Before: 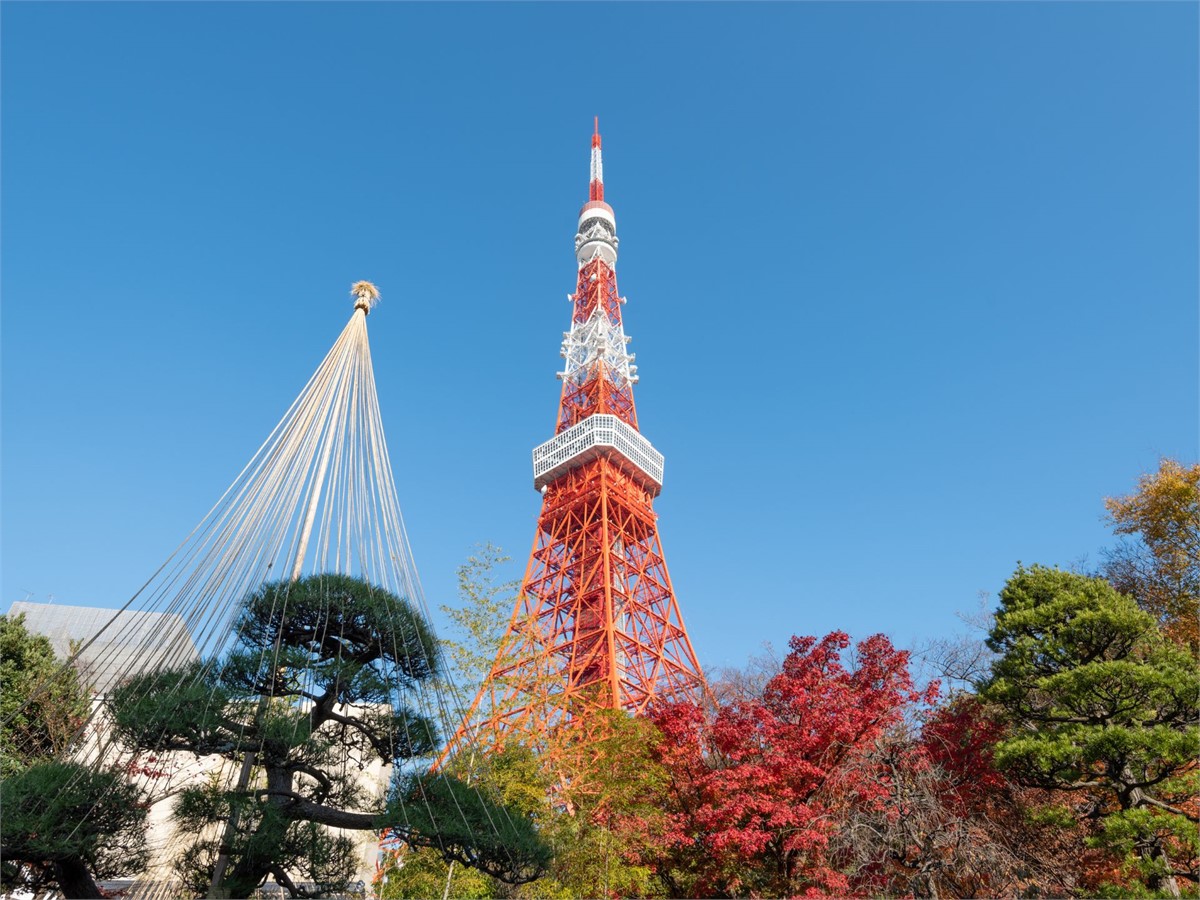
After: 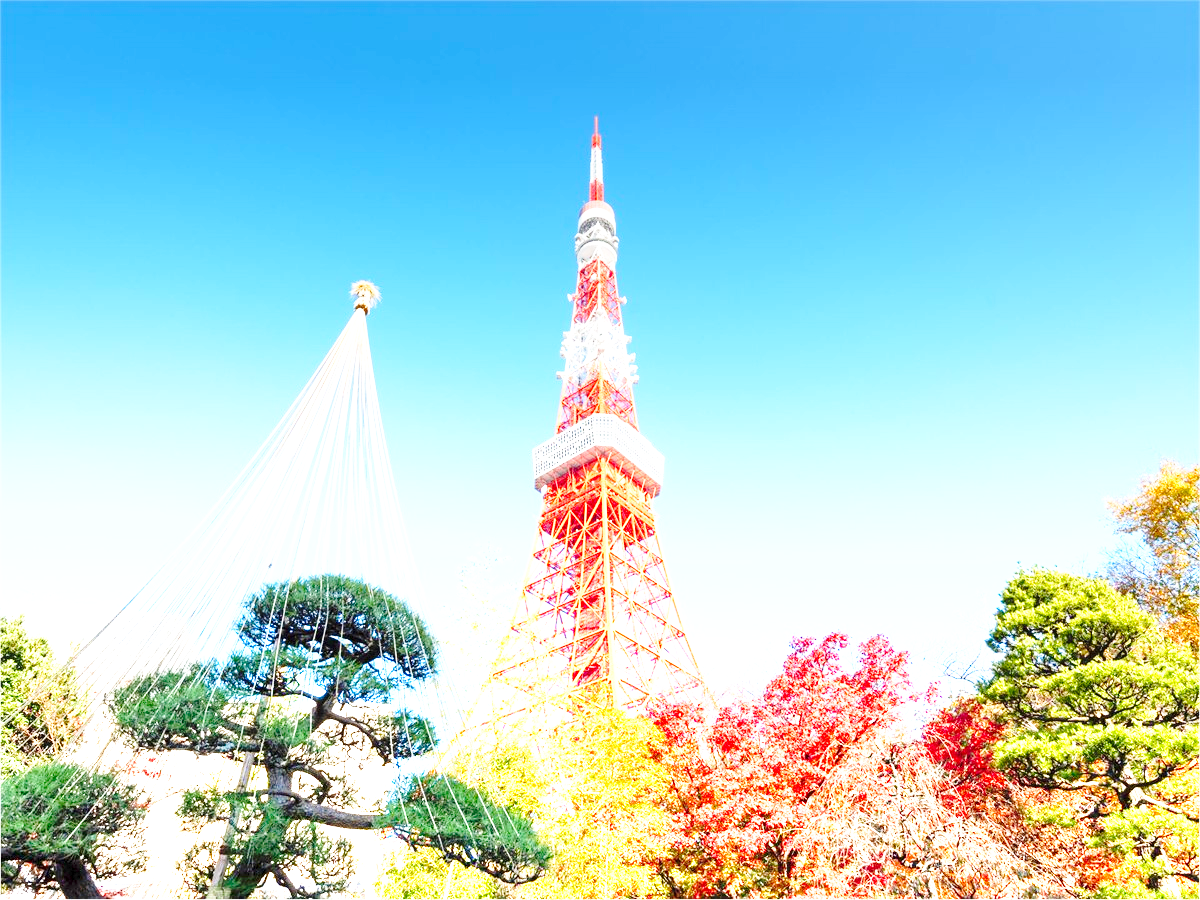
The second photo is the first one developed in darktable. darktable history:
base curve: curves: ch0 [(0, 0) (0.036, 0.037) (0.121, 0.228) (0.46, 0.76) (0.859, 0.983) (1, 1)], preserve colors none
graduated density: density -3.9 EV
color contrast: green-magenta contrast 1.2, blue-yellow contrast 1.2
exposure: compensate exposure bias true, compensate highlight preservation false
